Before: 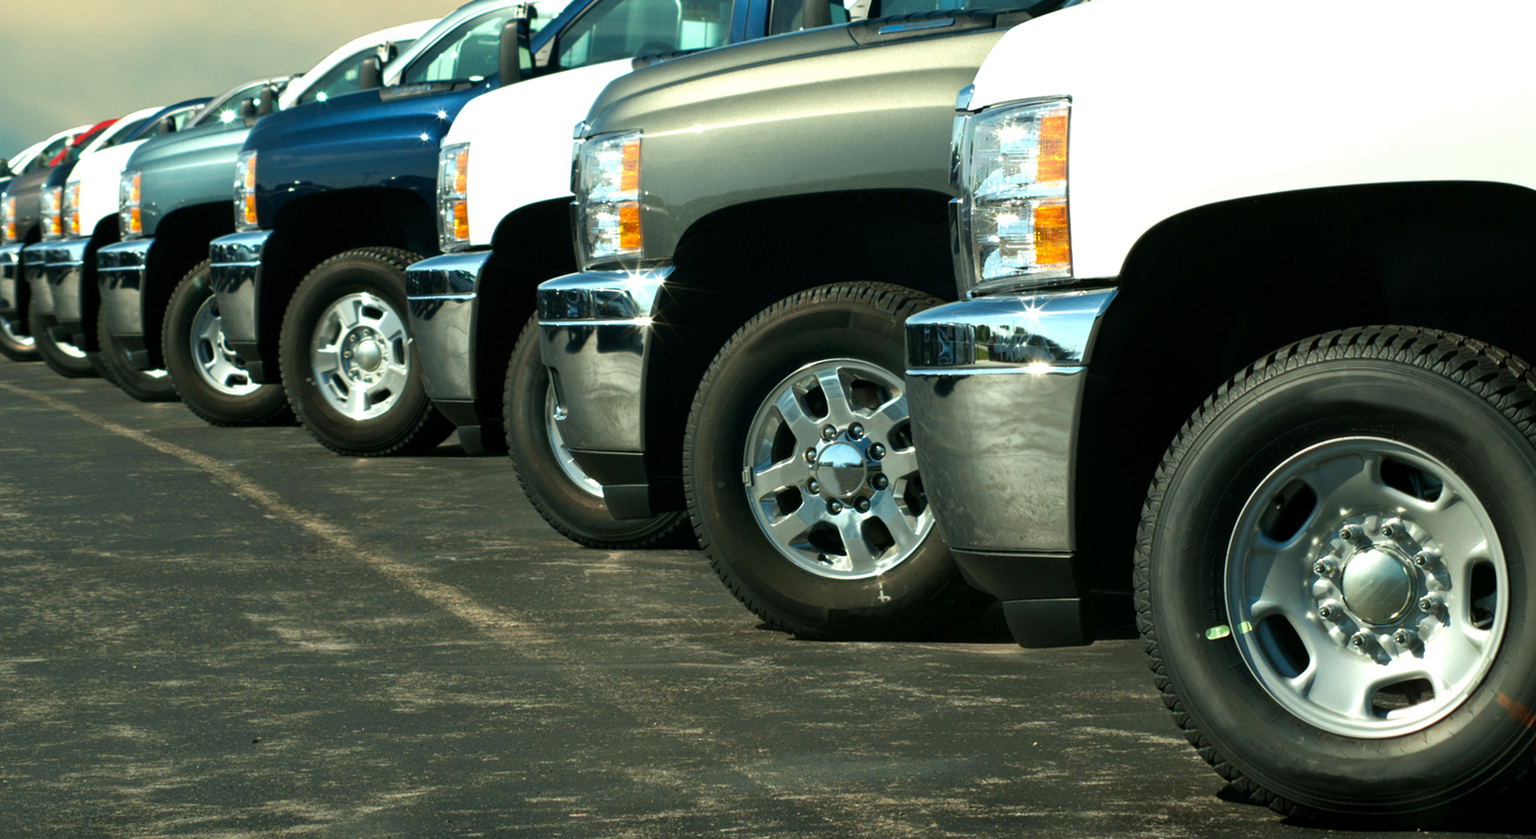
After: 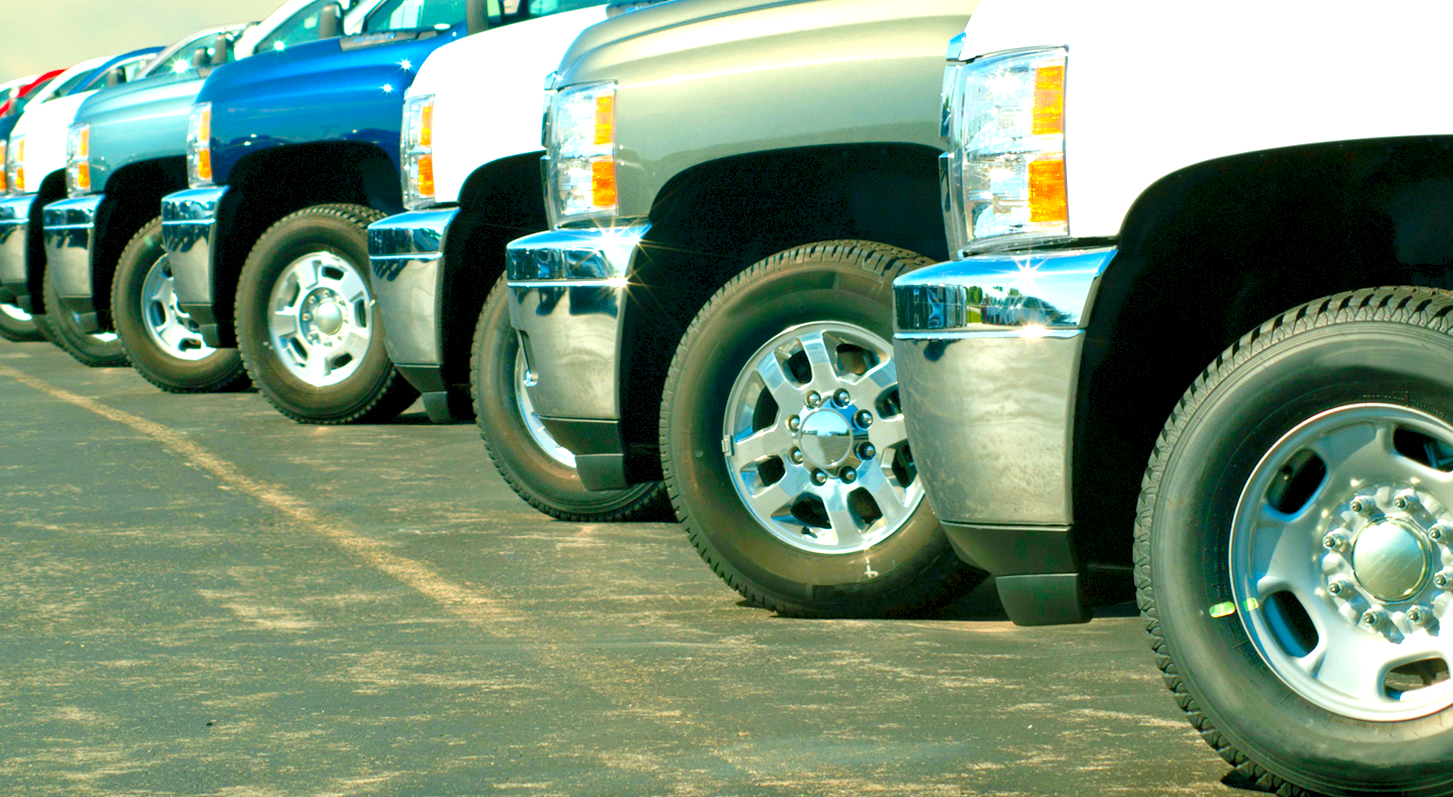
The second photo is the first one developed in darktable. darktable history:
levels: levels [0.008, 0.318, 0.836]
crop: left 3.667%, top 6.36%, right 6.415%, bottom 3.276%
color balance rgb: highlights gain › chroma 1.523%, highlights gain › hue 310.25°, linear chroma grading › global chroma 9.837%, perceptual saturation grading › global saturation 19.567%
